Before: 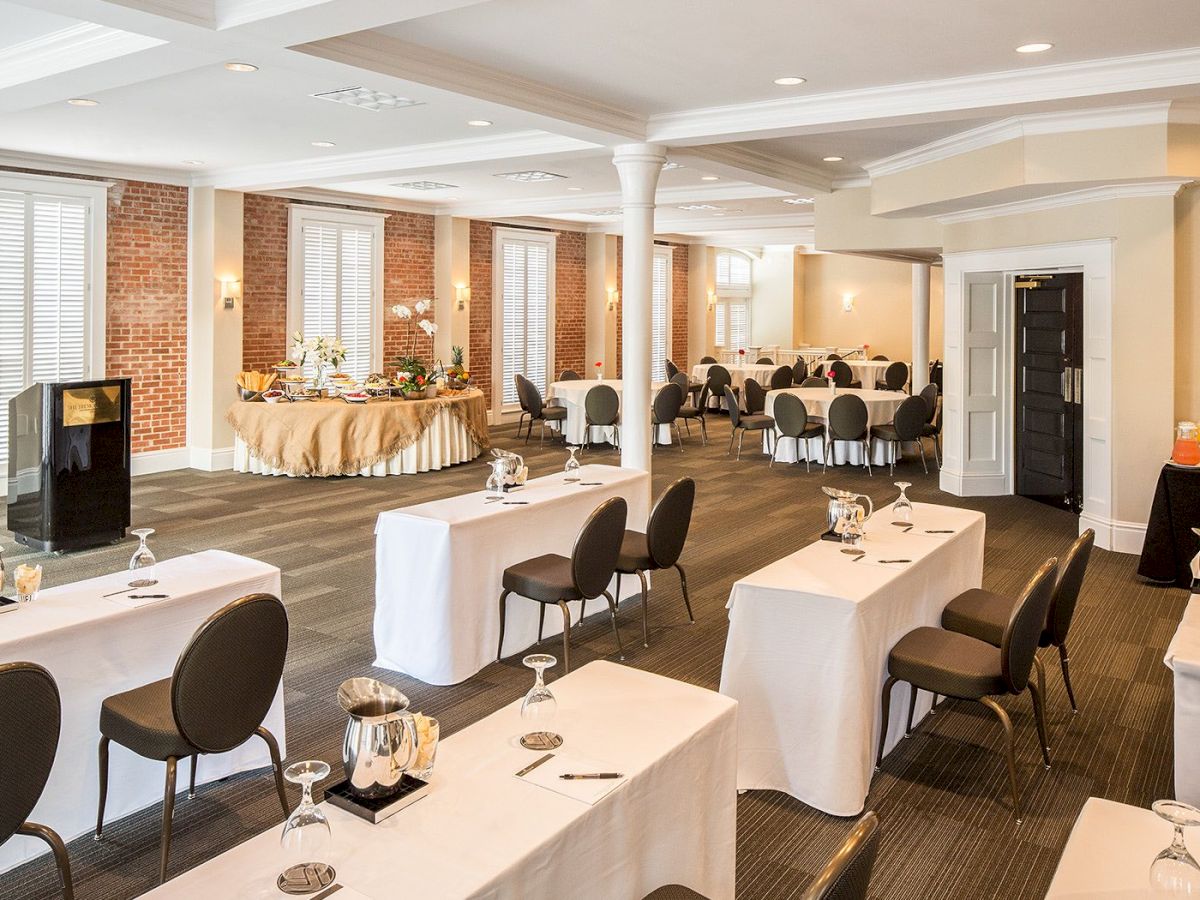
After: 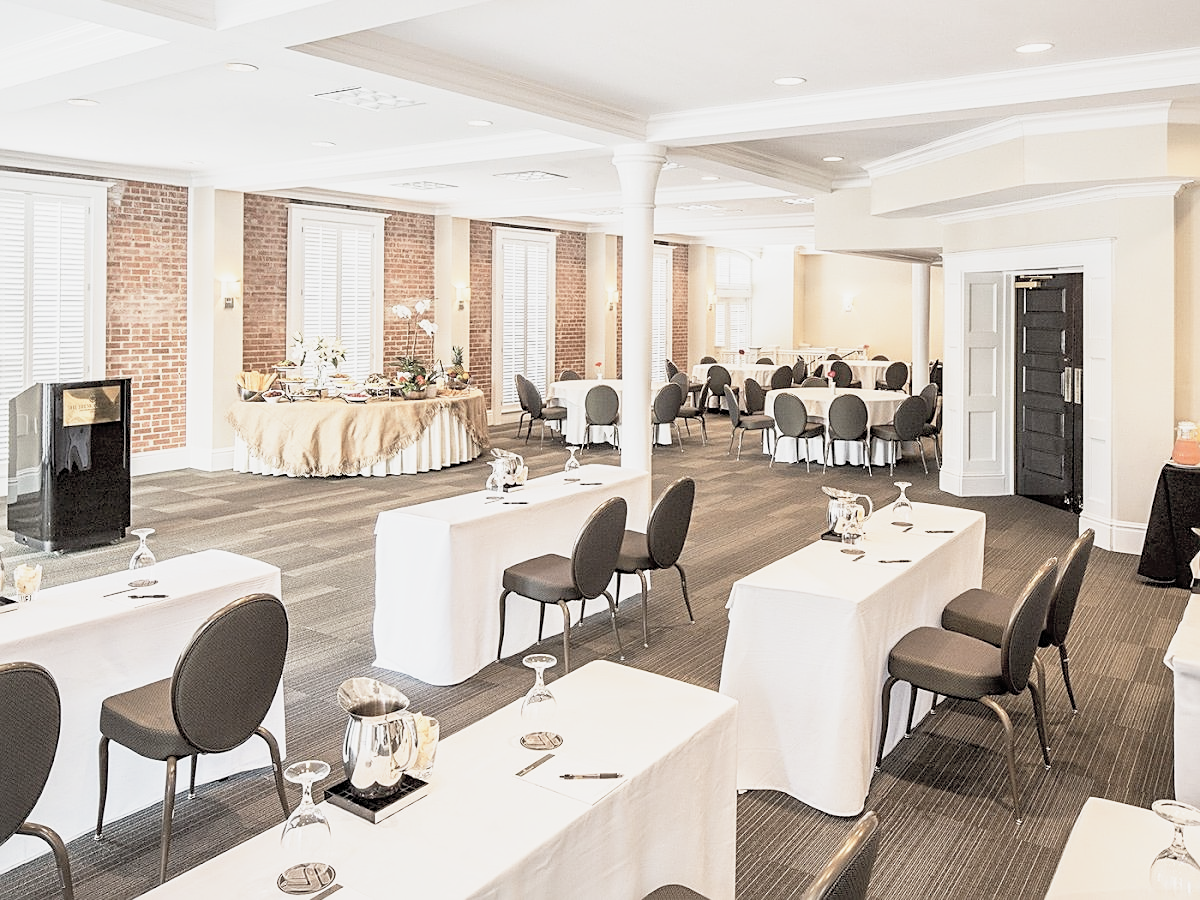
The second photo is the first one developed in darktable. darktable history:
sharpen: on, module defaults
base curve: curves: ch0 [(0, 0) (0.088, 0.125) (0.176, 0.251) (0.354, 0.501) (0.613, 0.749) (1, 0.877)], preserve colors none
contrast brightness saturation: brightness 0.185, saturation -0.505
